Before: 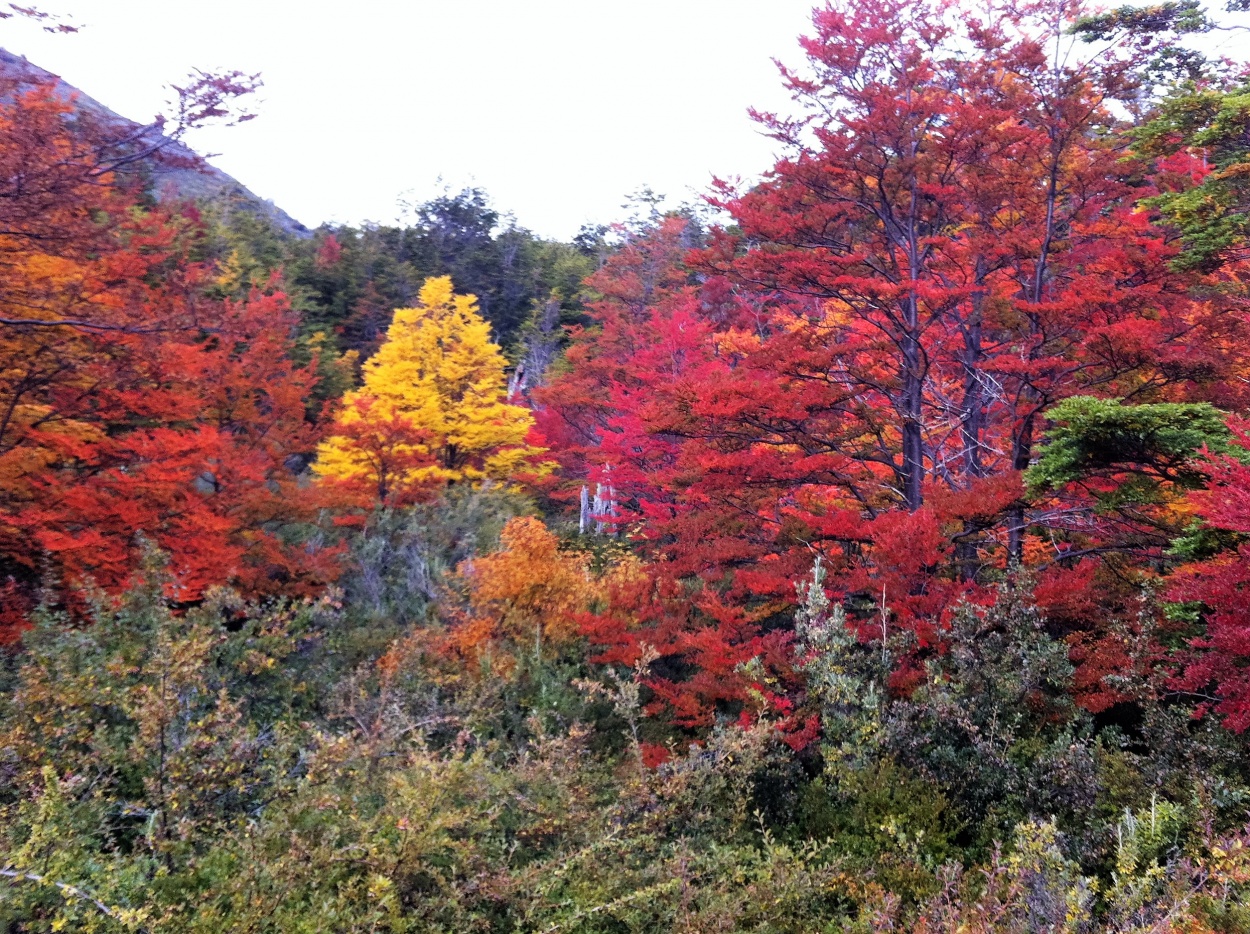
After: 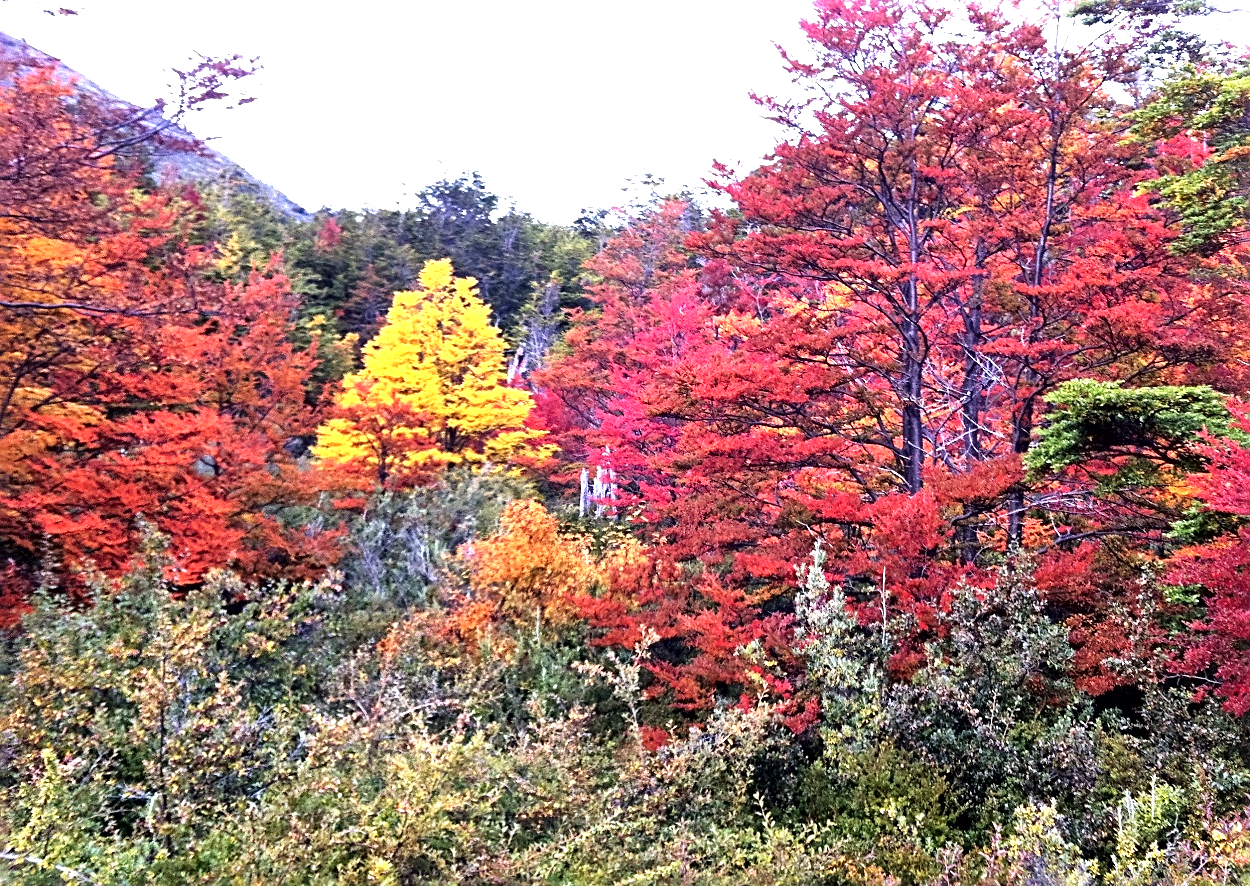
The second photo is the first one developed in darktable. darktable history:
crop and rotate: top 1.985%, bottom 3.1%
sharpen: radius 3.087
local contrast: mode bilateral grid, contrast 25, coarseness 60, detail 152%, midtone range 0.2
exposure: black level correction -0.001, exposure 0.901 EV, compensate exposure bias true, compensate highlight preservation false
